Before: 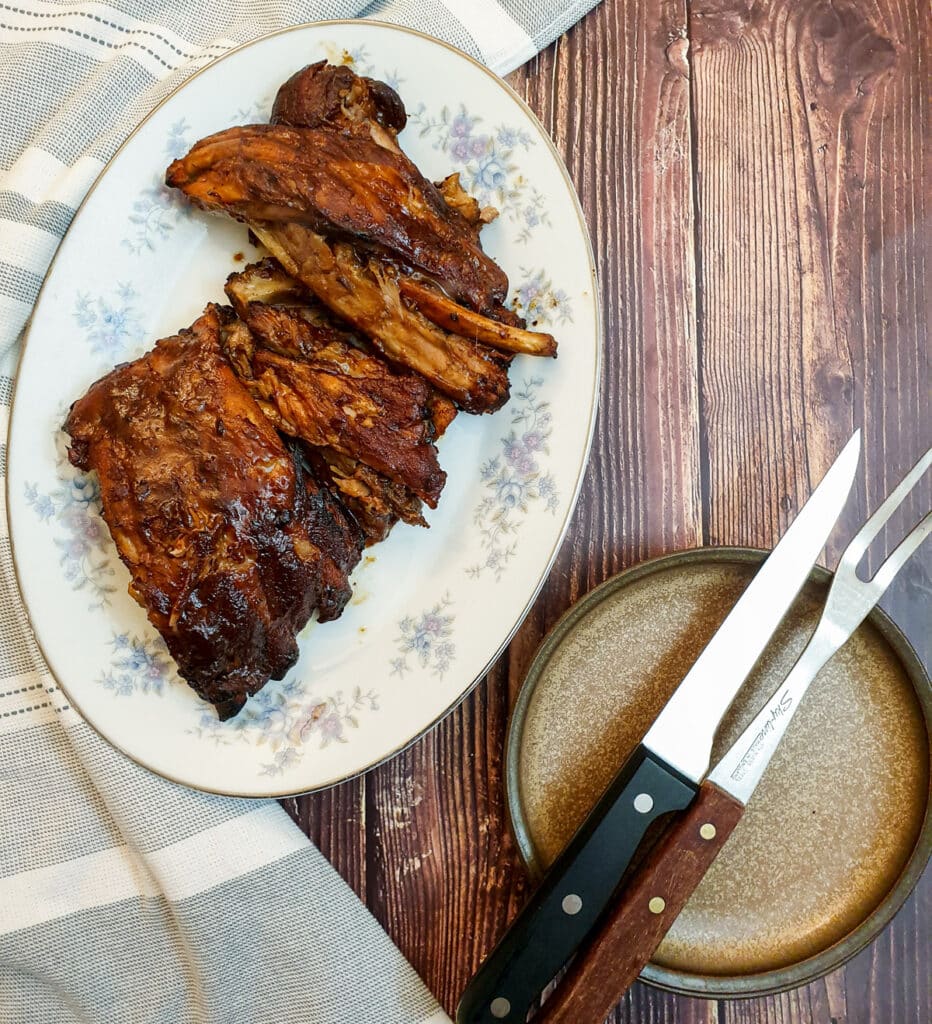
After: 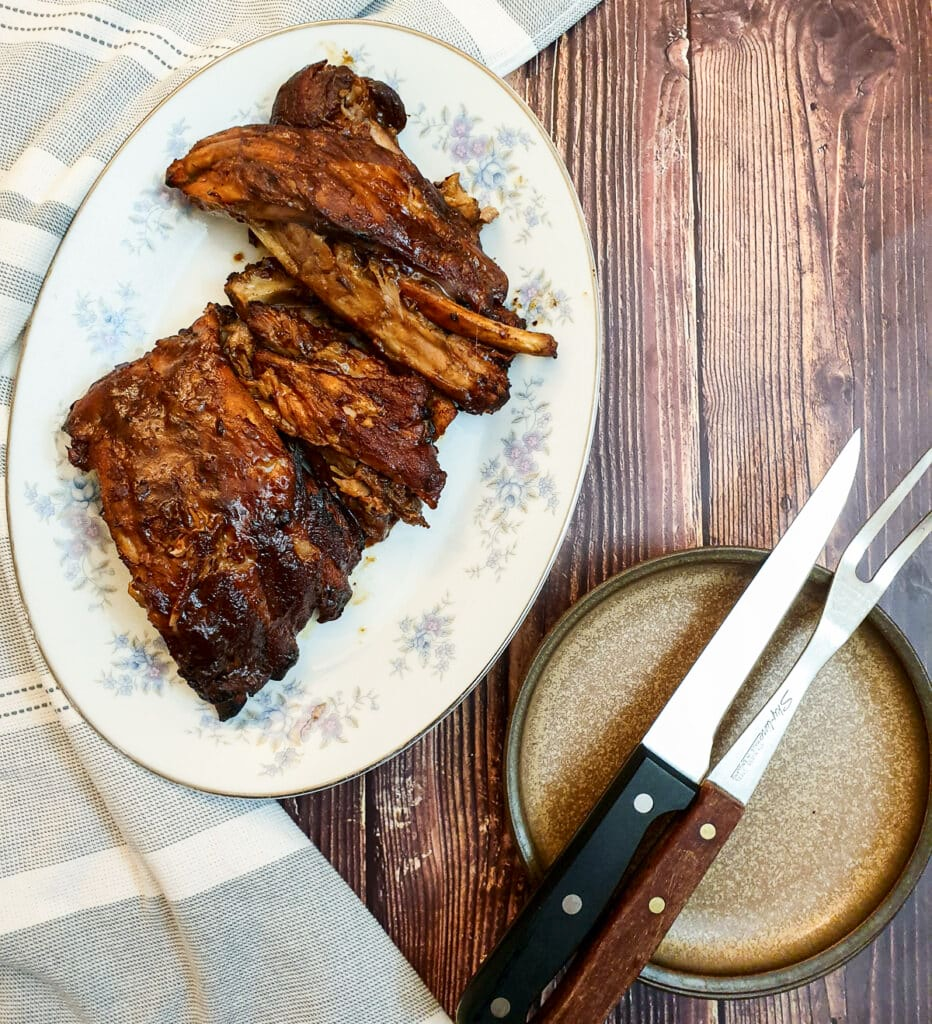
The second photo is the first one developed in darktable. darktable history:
contrast brightness saturation: contrast 0.149, brightness 0.041
